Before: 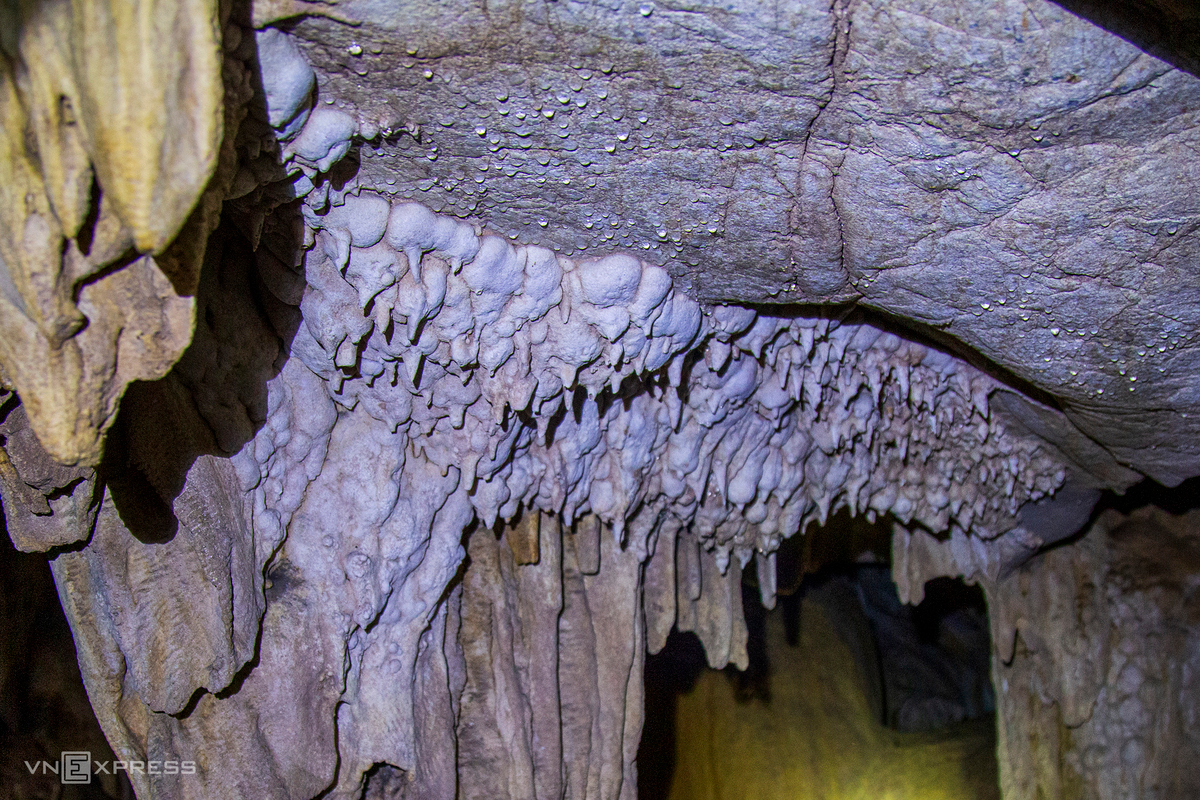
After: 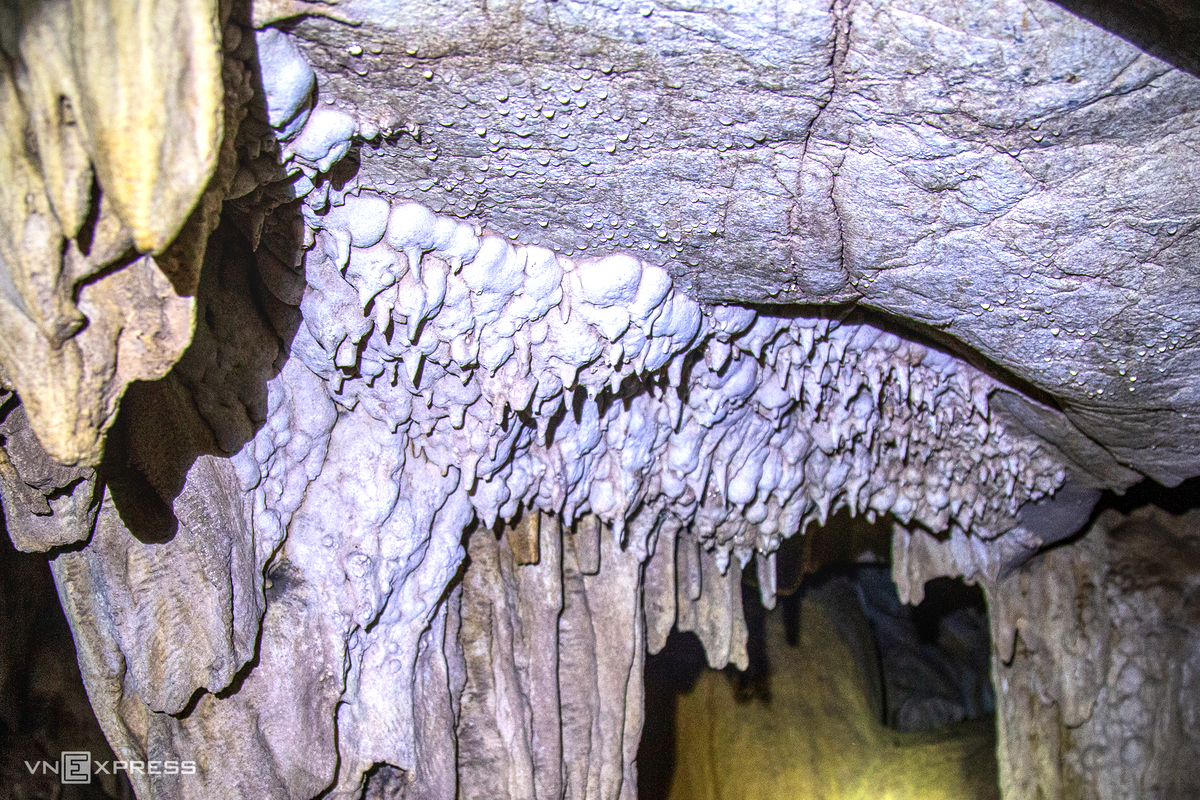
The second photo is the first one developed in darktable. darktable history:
exposure: black level correction 0, exposure 1.1 EV, compensate highlight preservation false
local contrast: detail 113%
contrast brightness saturation: contrast 0.11, saturation -0.159
vignetting: fall-off radius 60.93%
